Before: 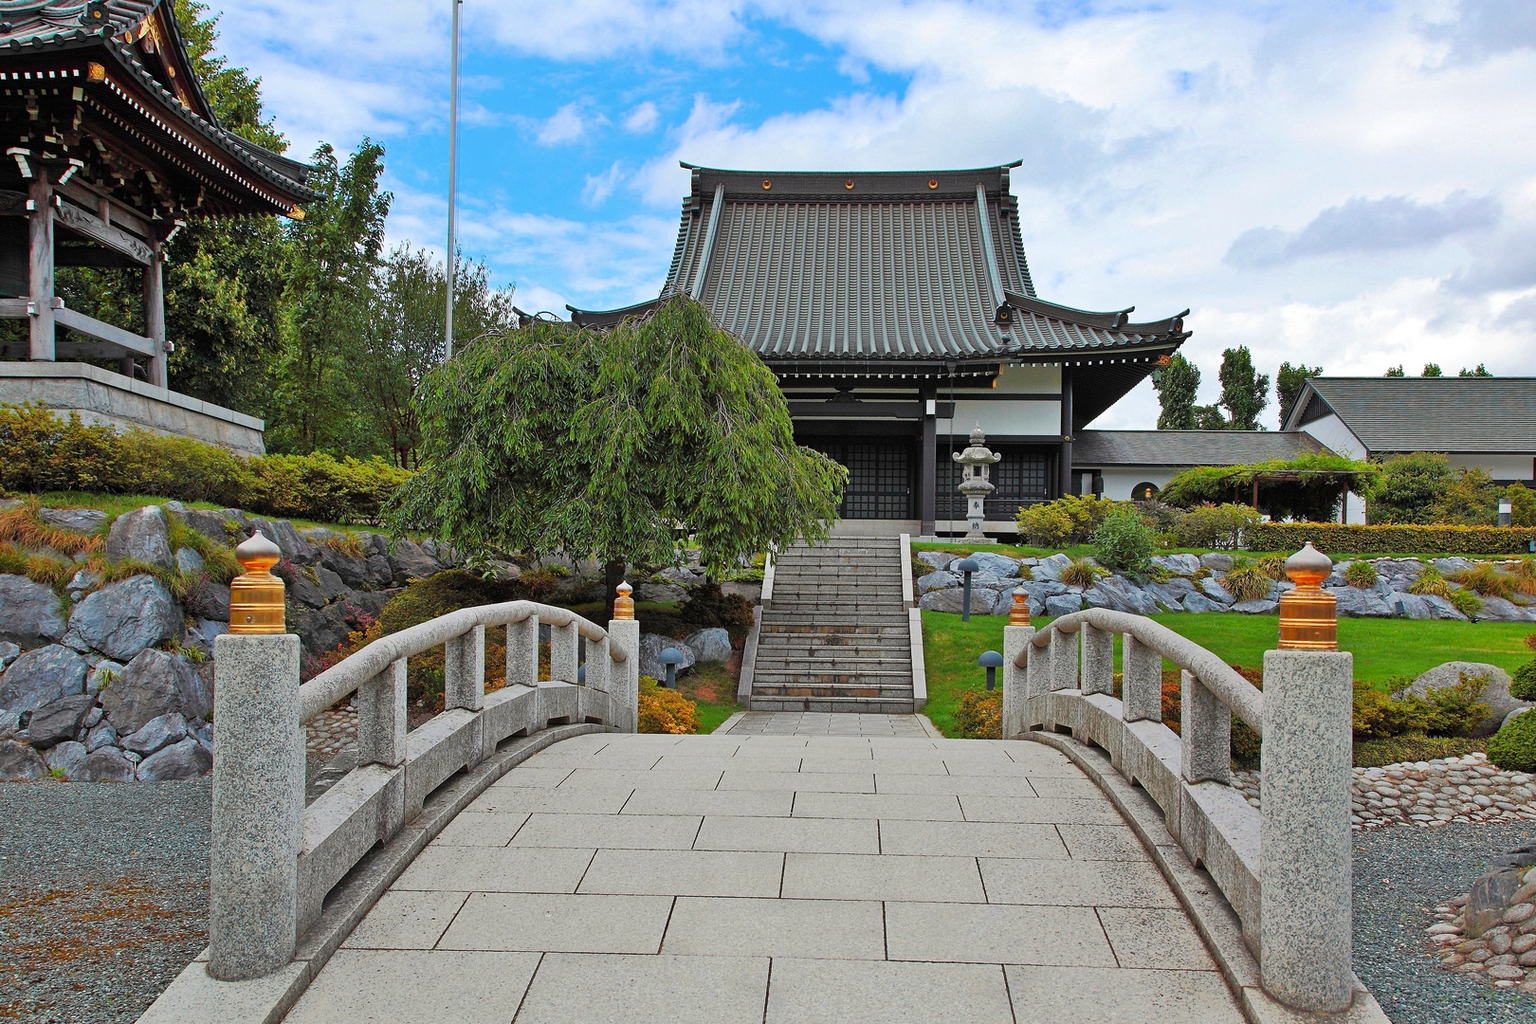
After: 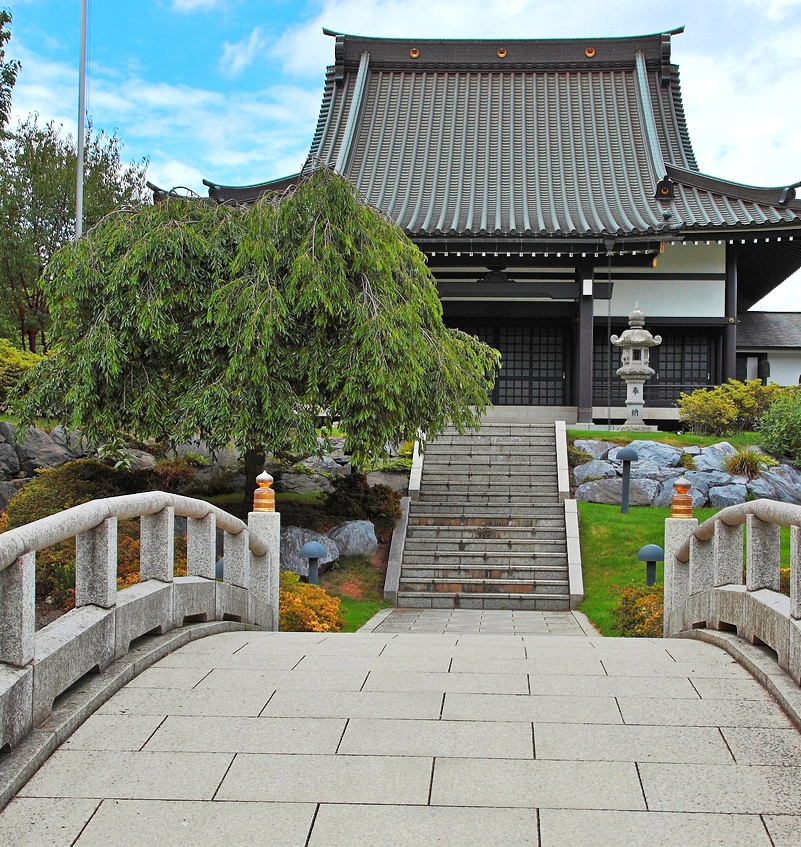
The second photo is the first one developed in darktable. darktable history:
exposure: exposure 0.3 EV, compensate highlight preservation false
crop and rotate: angle 0.02°, left 24.353%, top 13.219%, right 26.156%, bottom 8.224%
